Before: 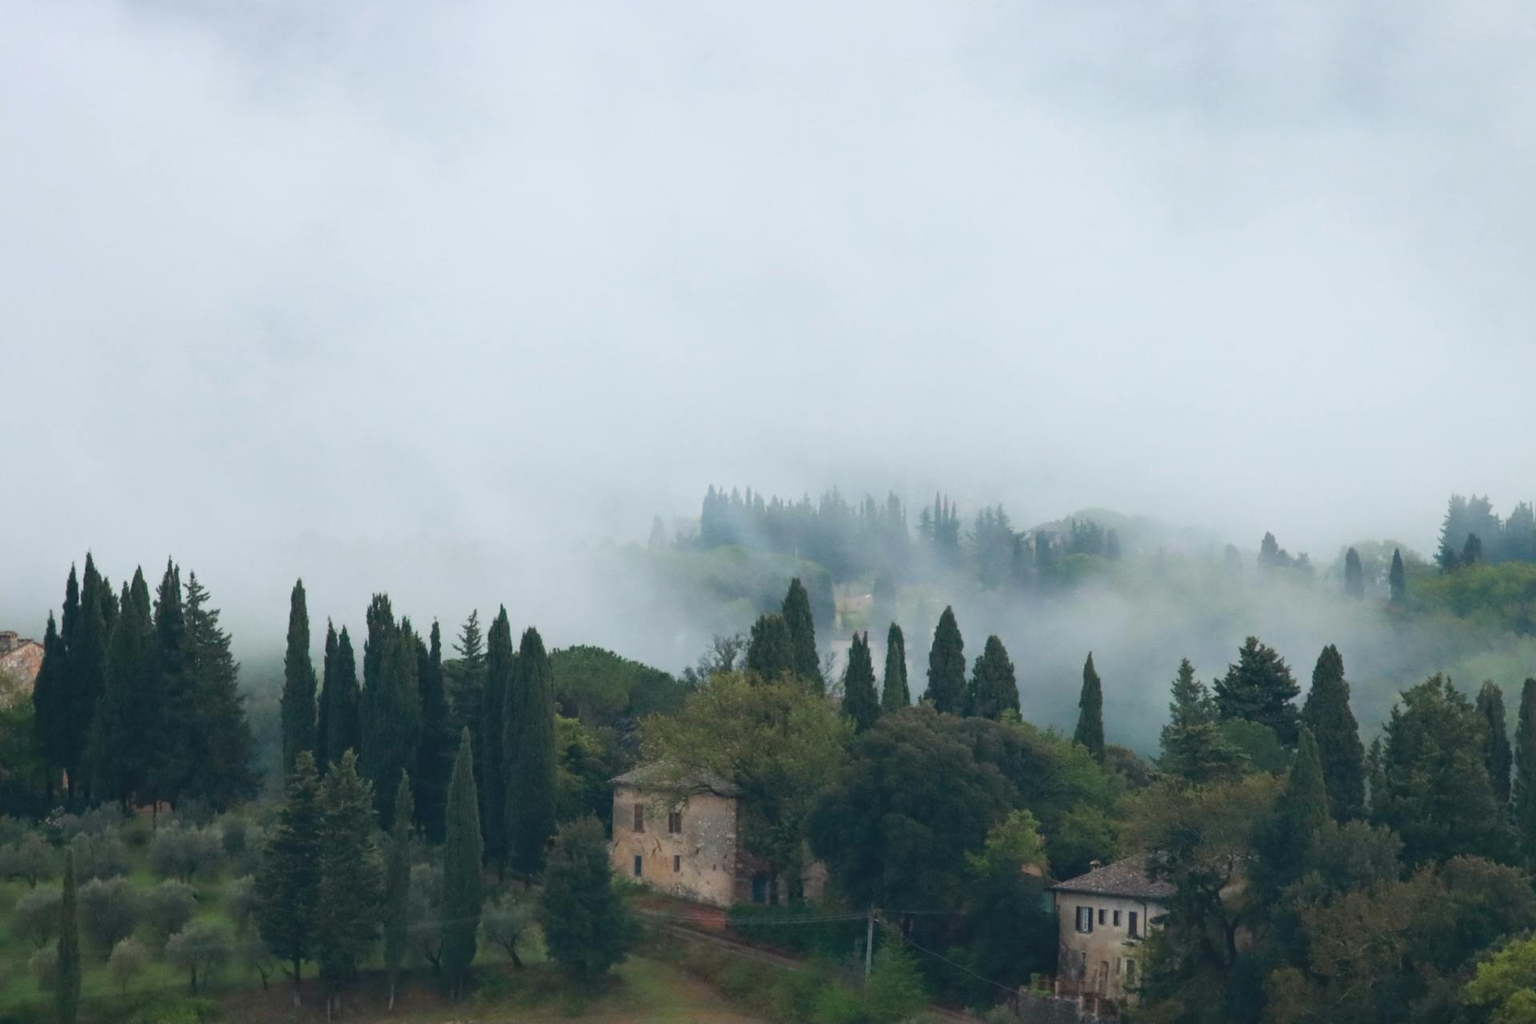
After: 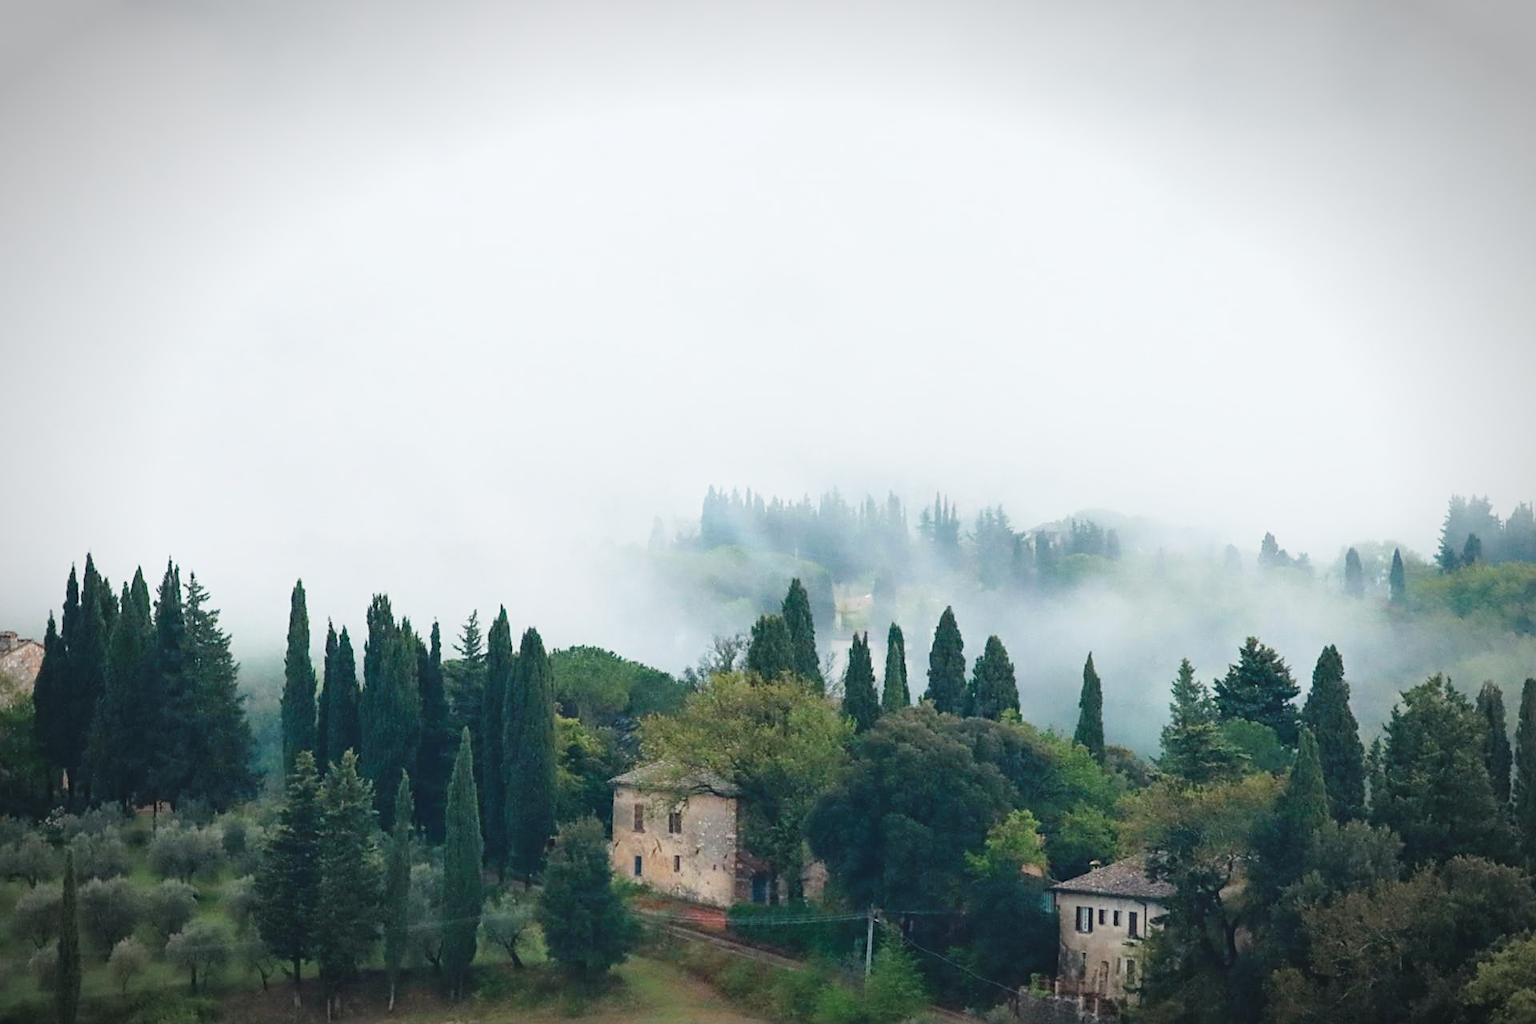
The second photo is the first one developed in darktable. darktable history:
vignetting: automatic ratio true
shadows and highlights: shadows 25.62, highlights -23.26
sharpen: amount 0.493
base curve: curves: ch0 [(0, 0) (0.028, 0.03) (0.121, 0.232) (0.46, 0.748) (0.859, 0.968) (1, 1)], preserve colors none
